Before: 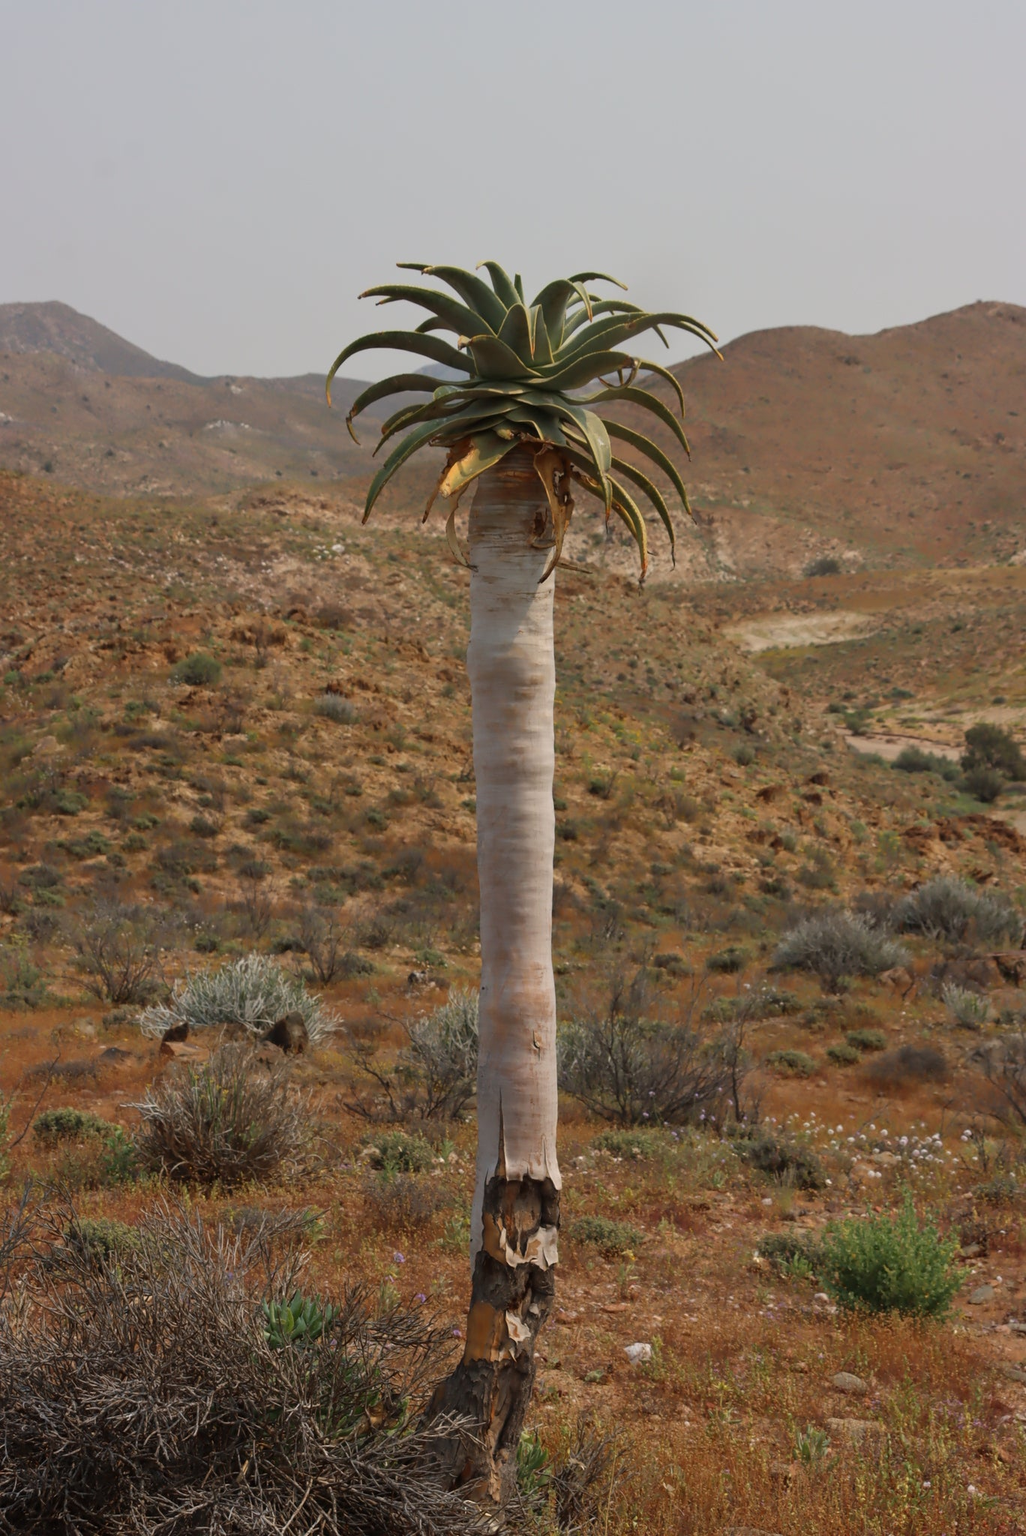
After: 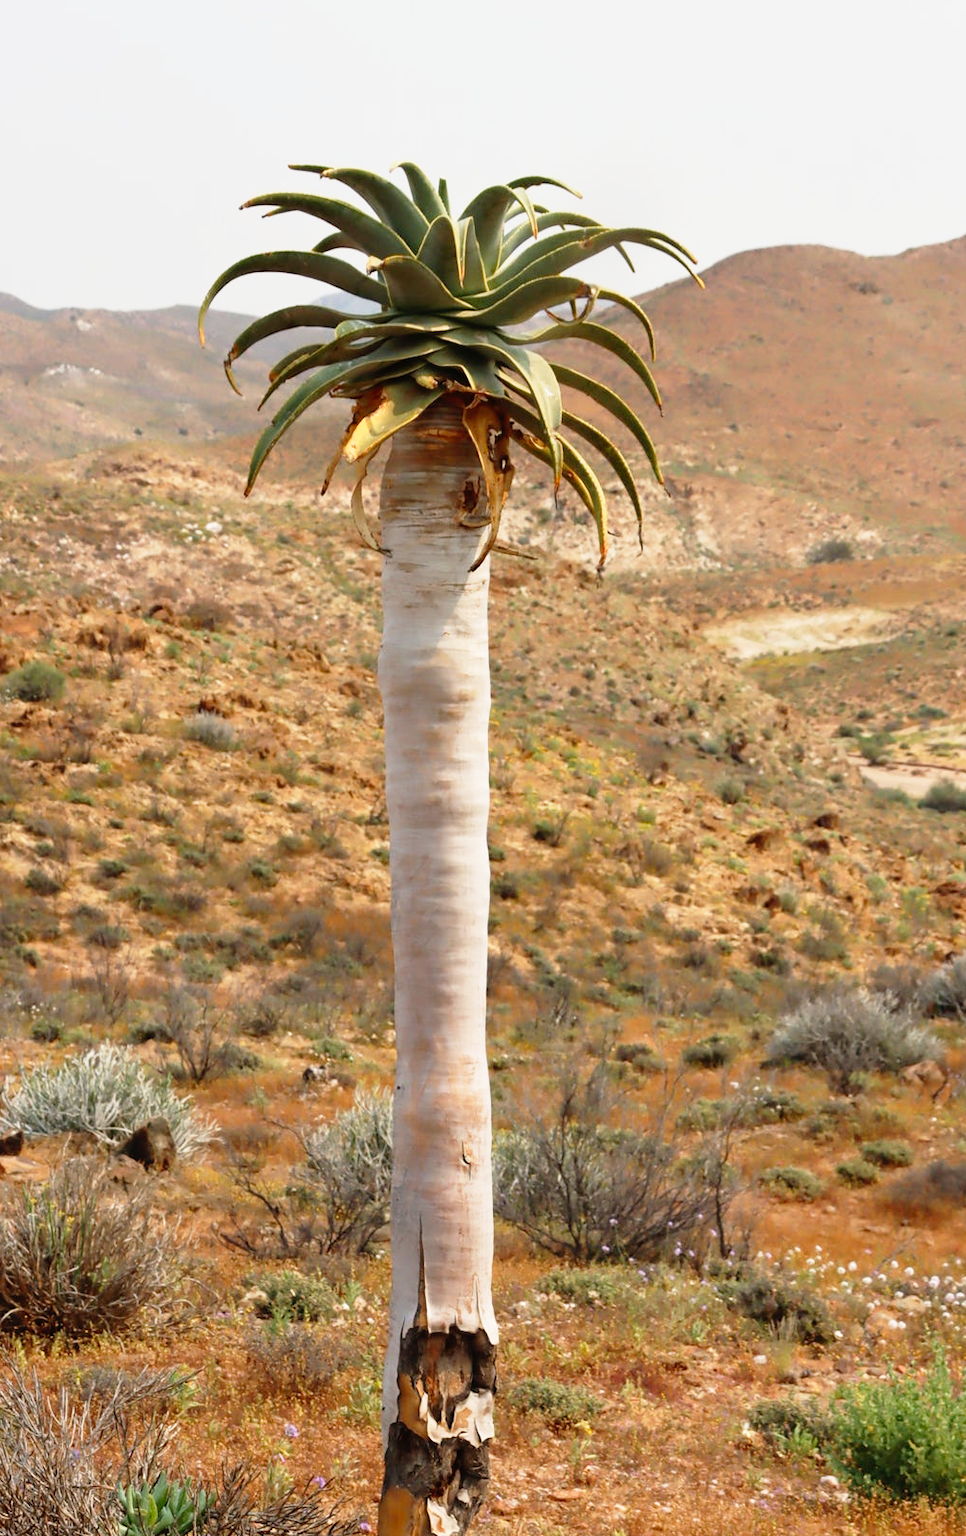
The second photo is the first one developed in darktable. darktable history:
base curve: curves: ch0 [(0, 0) (0.012, 0.01) (0.073, 0.168) (0.31, 0.711) (0.645, 0.957) (1, 1)], preserve colors none
crop: left 16.626%, top 8.785%, right 8.639%, bottom 12.676%
